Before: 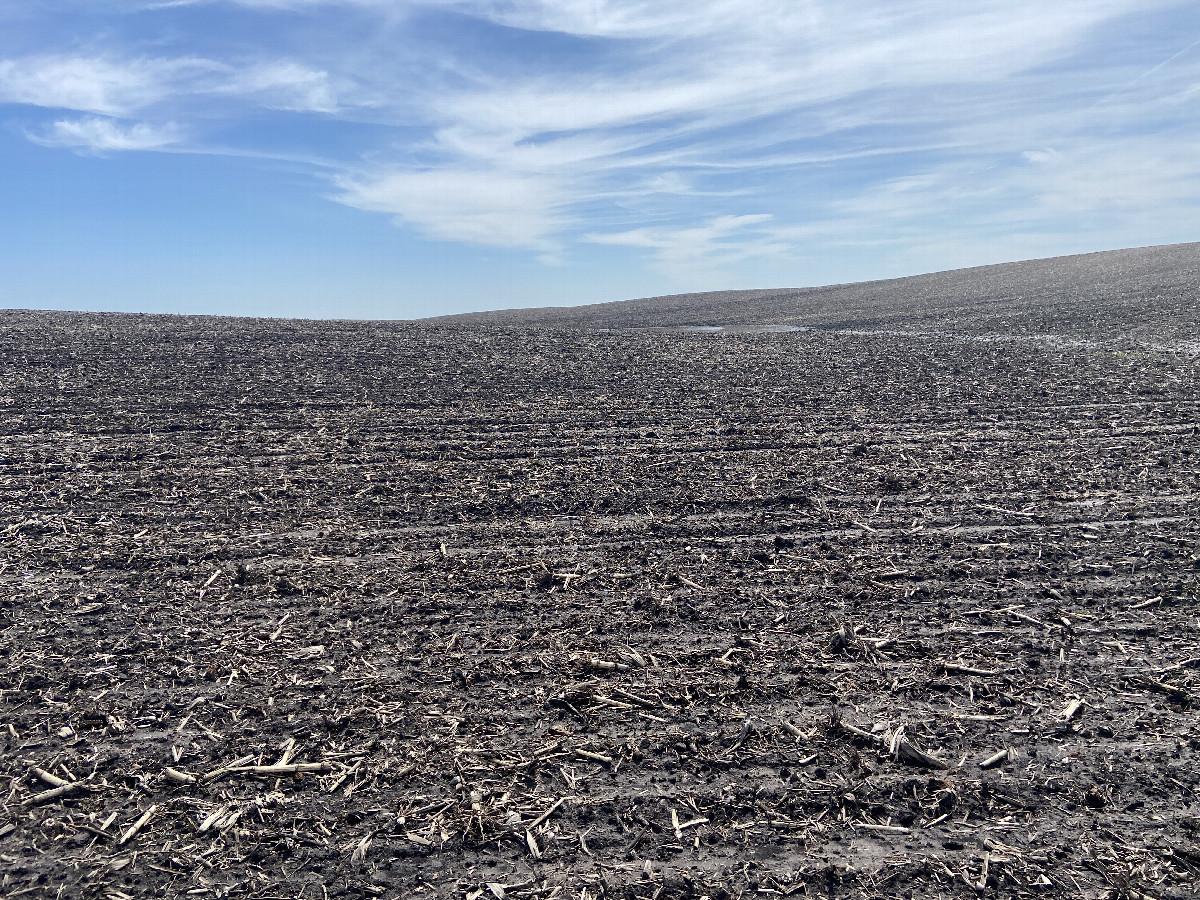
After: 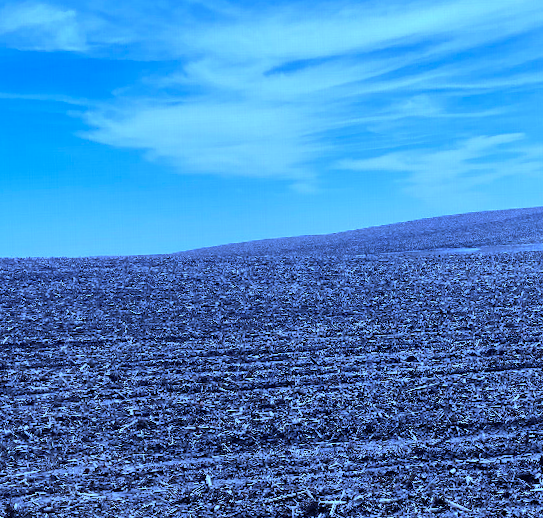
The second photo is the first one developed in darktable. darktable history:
crop: left 20.248%, top 10.86%, right 35.675%, bottom 34.321%
color balance rgb: perceptual saturation grading › global saturation 30%, global vibrance 10%
white balance: red 0.766, blue 1.537
rotate and perspective: rotation -2.22°, lens shift (horizontal) -0.022, automatic cropping off
